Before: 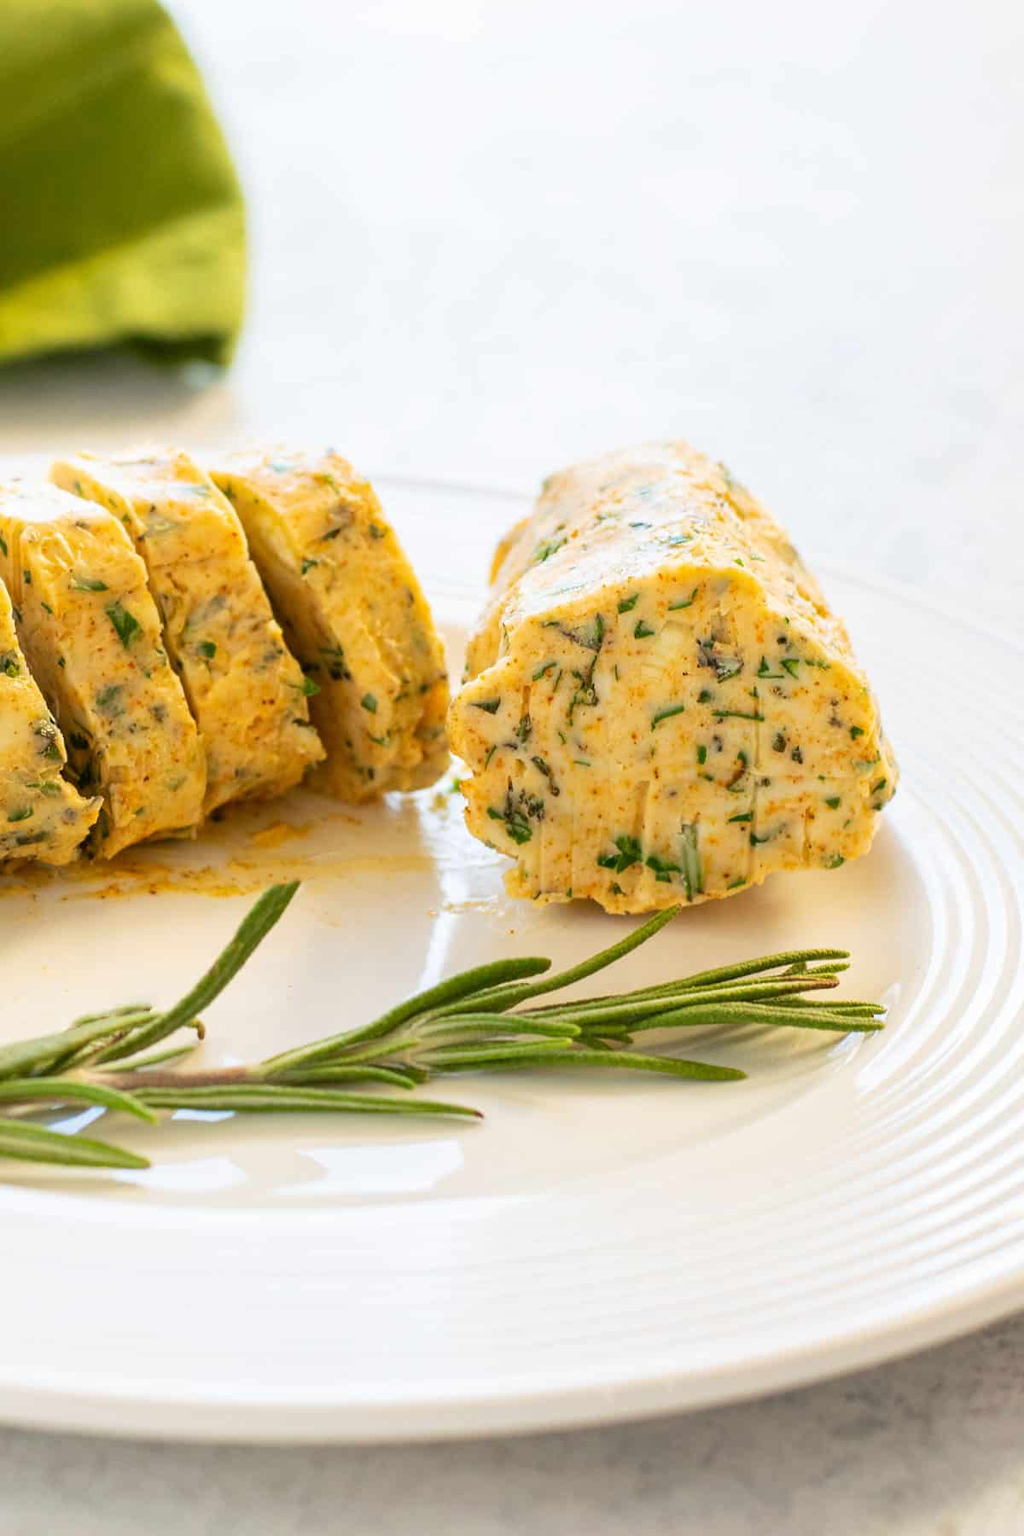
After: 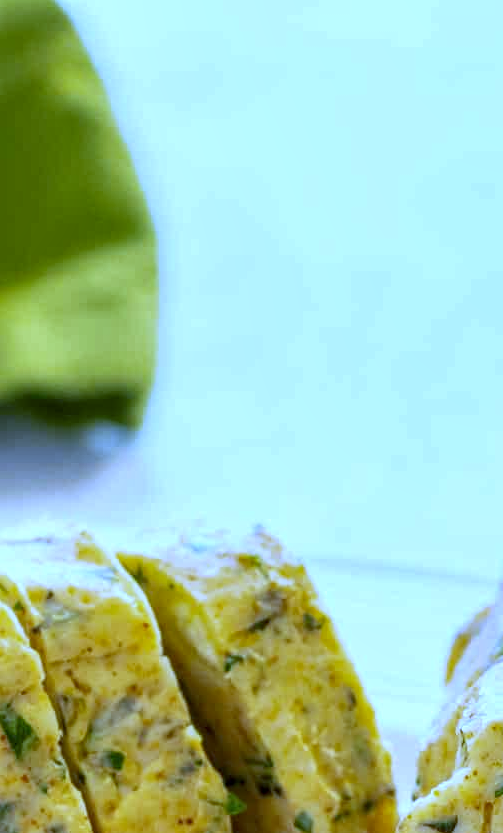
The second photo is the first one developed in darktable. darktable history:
local contrast: on, module defaults
crop and rotate: left 10.817%, top 0.062%, right 47.194%, bottom 53.626%
white balance: red 0.766, blue 1.537
shadows and highlights: radius 125.46, shadows 30.51, highlights -30.51, low approximation 0.01, soften with gaussian
